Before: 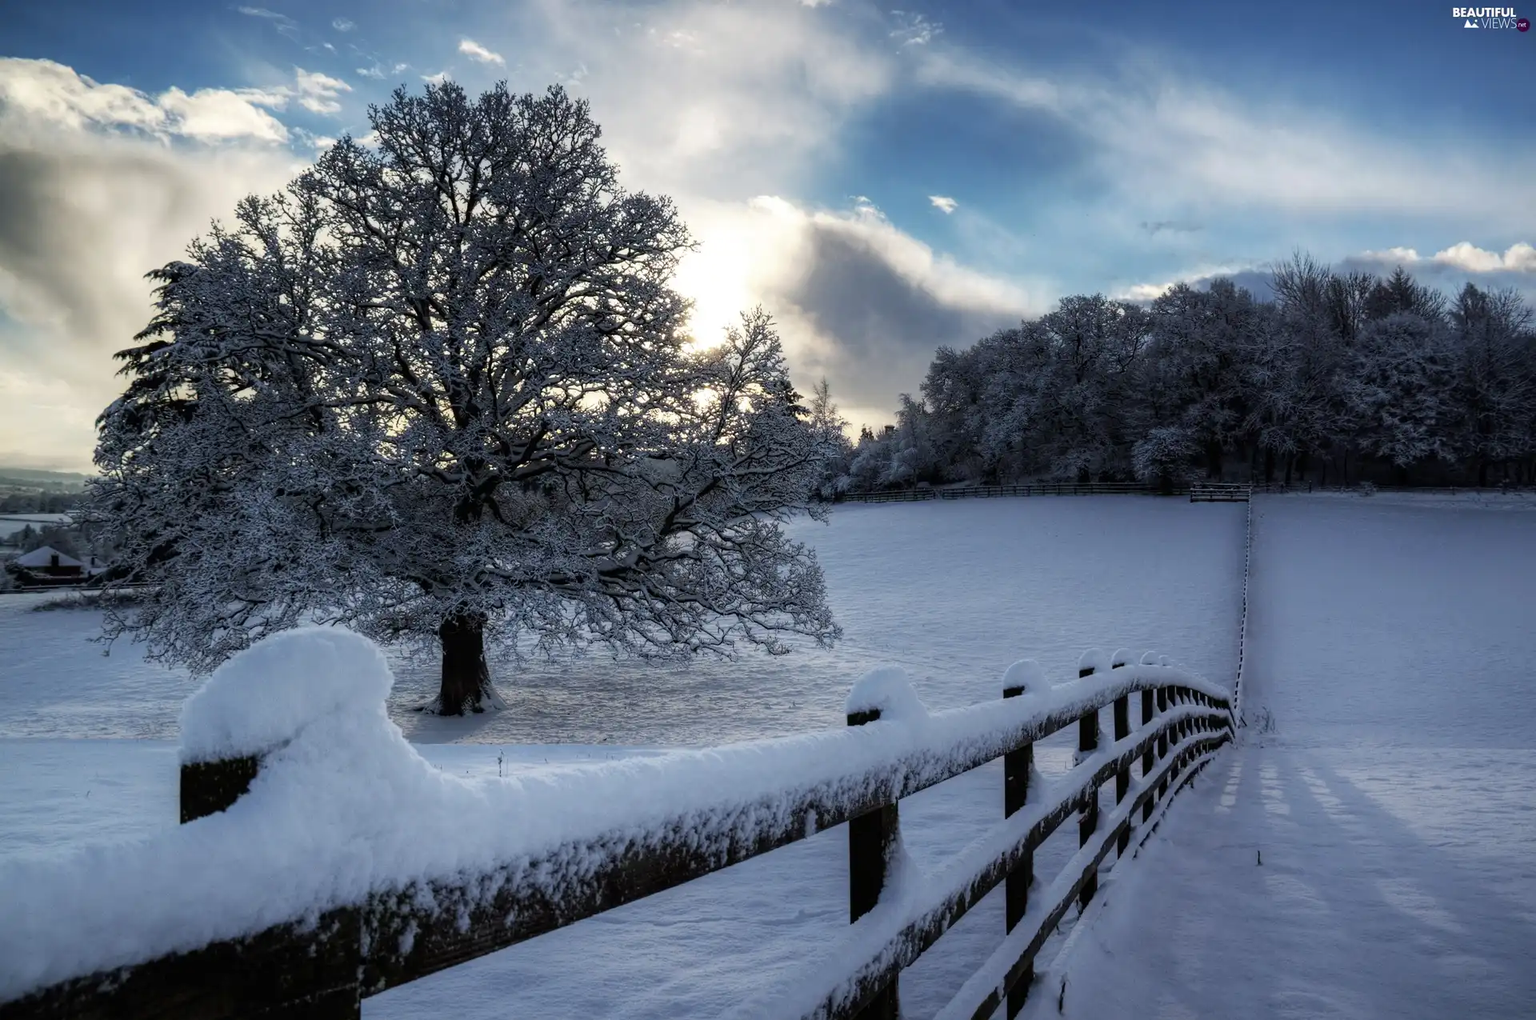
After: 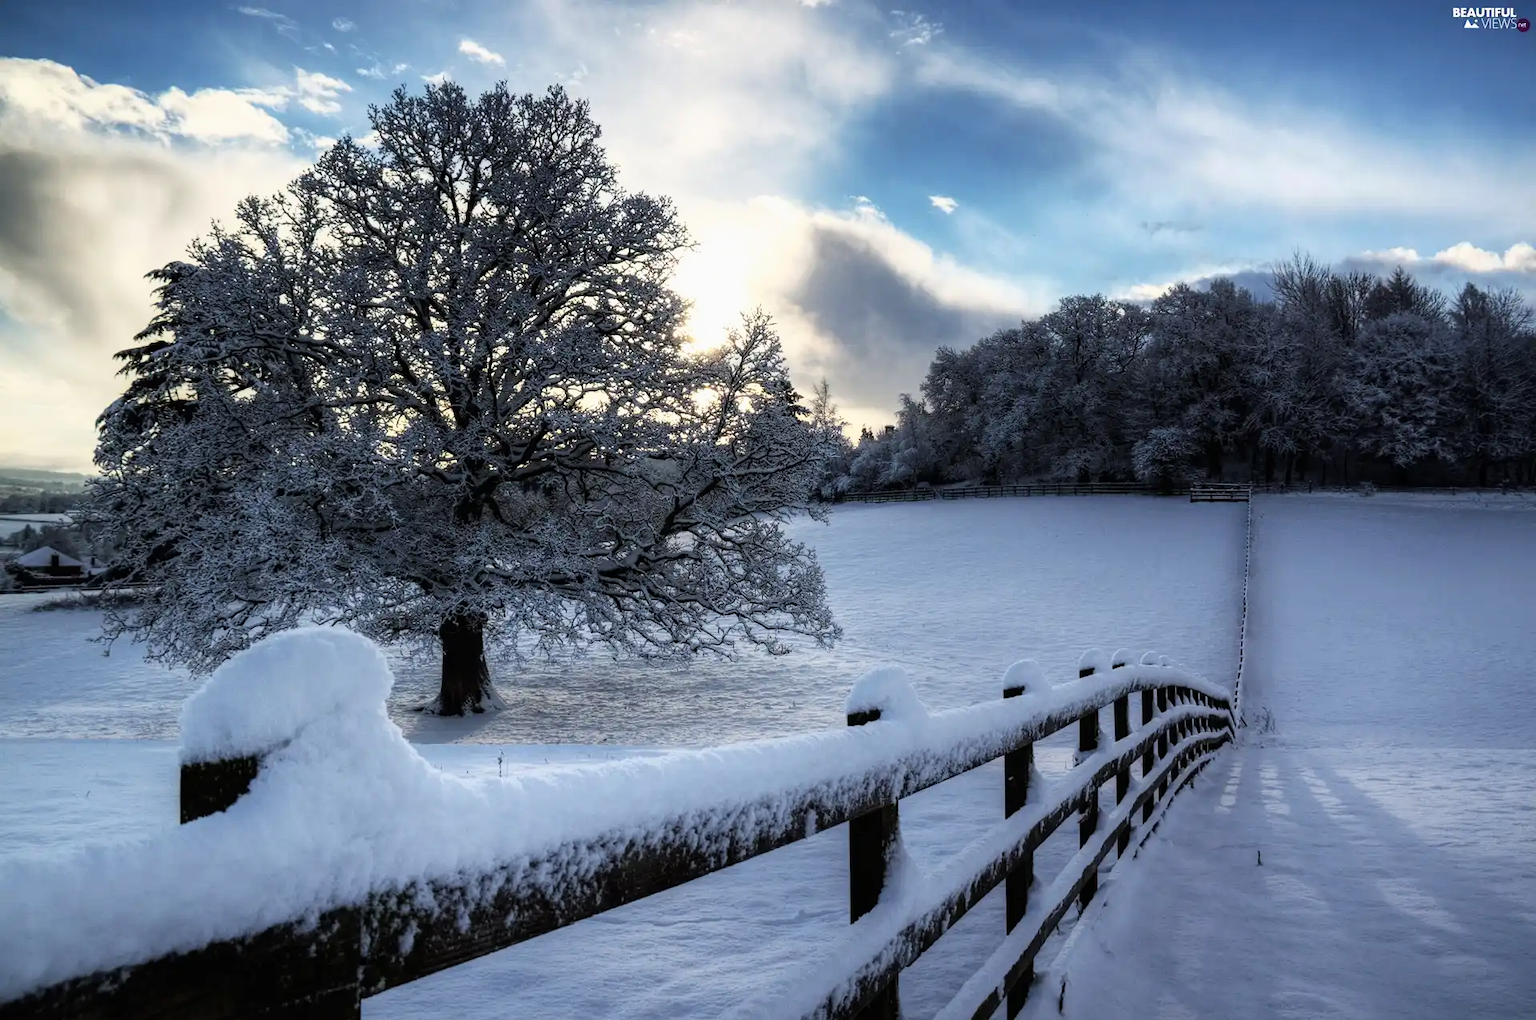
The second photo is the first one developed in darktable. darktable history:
tone curve: curves: ch0 [(0, 0) (0.051, 0.047) (0.102, 0.099) (0.236, 0.249) (0.429, 0.473) (0.67, 0.755) (0.875, 0.948) (1, 0.985)]; ch1 [(0, 0) (0.339, 0.298) (0.402, 0.363) (0.453, 0.413) (0.485, 0.469) (0.494, 0.493) (0.504, 0.502) (0.515, 0.526) (0.563, 0.591) (0.597, 0.639) (0.834, 0.888) (1, 1)]; ch2 [(0, 0) (0.362, 0.353) (0.425, 0.439) (0.501, 0.501) (0.537, 0.538) (0.58, 0.59) (0.642, 0.669) (0.773, 0.856) (1, 1)], color space Lab, linked channels, preserve colors none
